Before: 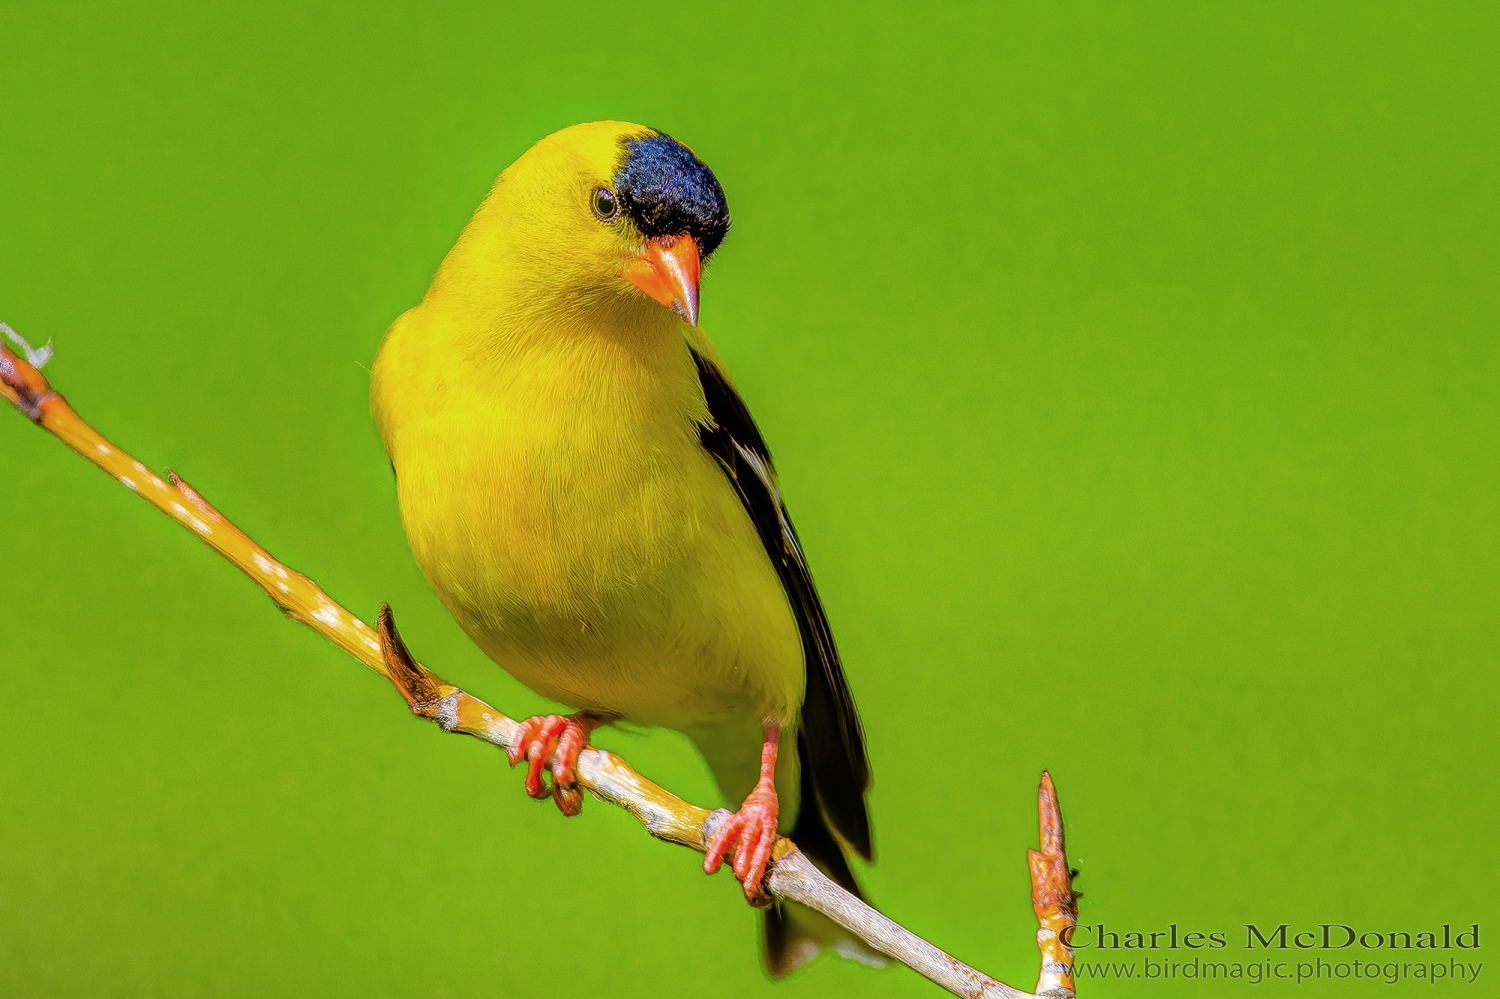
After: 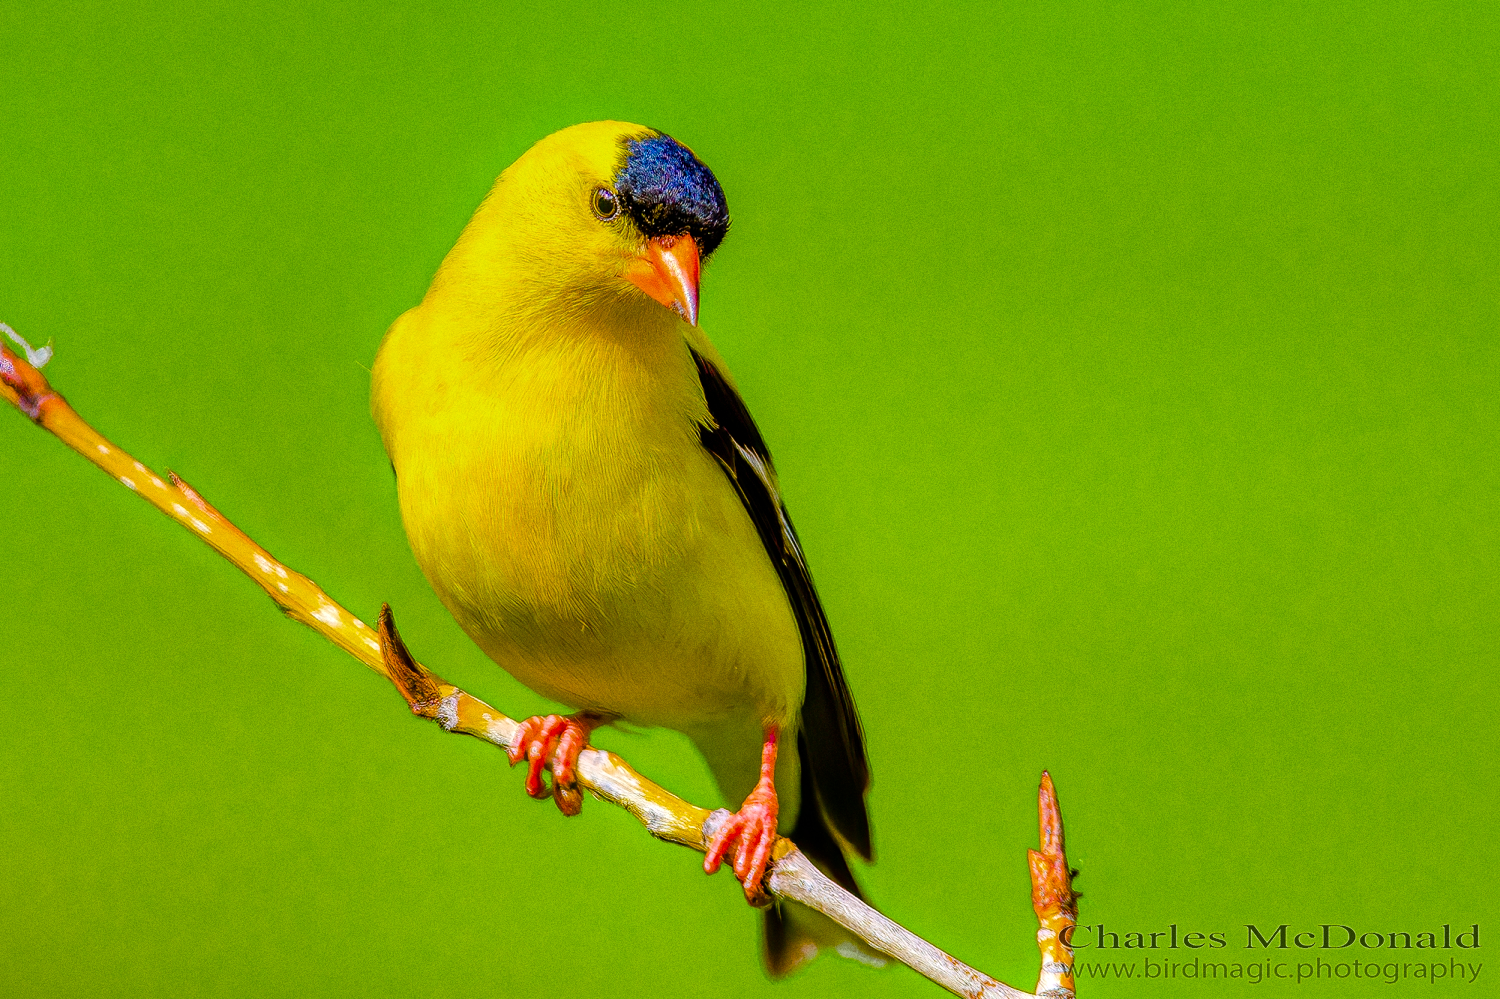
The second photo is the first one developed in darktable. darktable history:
grain: on, module defaults
color balance rgb: perceptual saturation grading › global saturation 45%, perceptual saturation grading › highlights -25%, perceptual saturation grading › shadows 50%, perceptual brilliance grading › global brilliance 3%, global vibrance 3%
